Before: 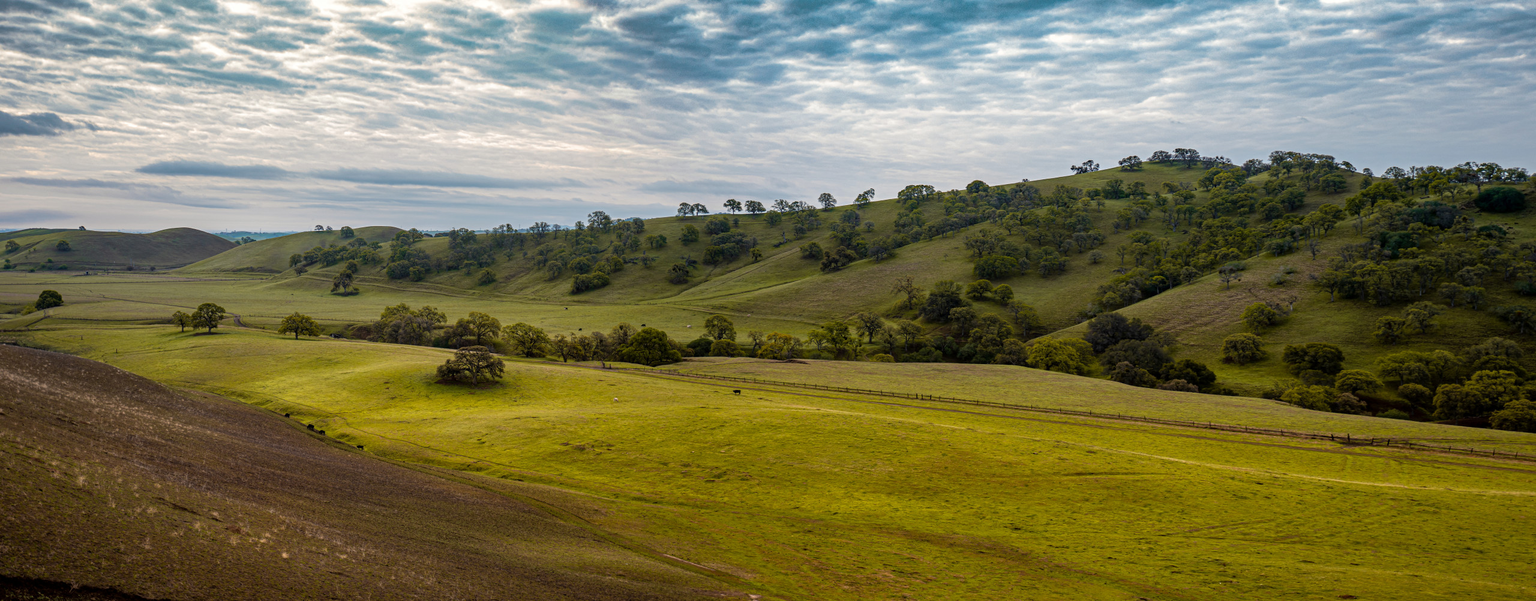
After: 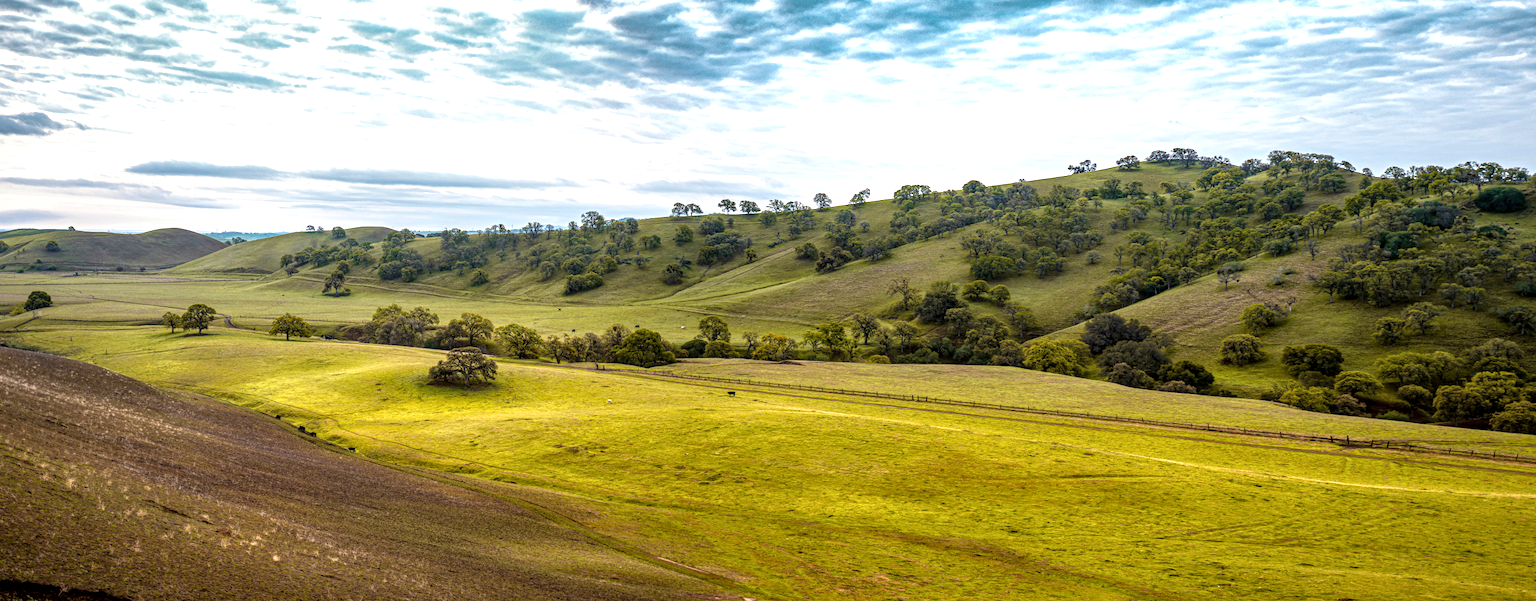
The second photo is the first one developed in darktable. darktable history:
exposure: exposure 1 EV, compensate highlight preservation false
crop and rotate: left 0.775%, top 0.349%, bottom 0.388%
local contrast: on, module defaults
